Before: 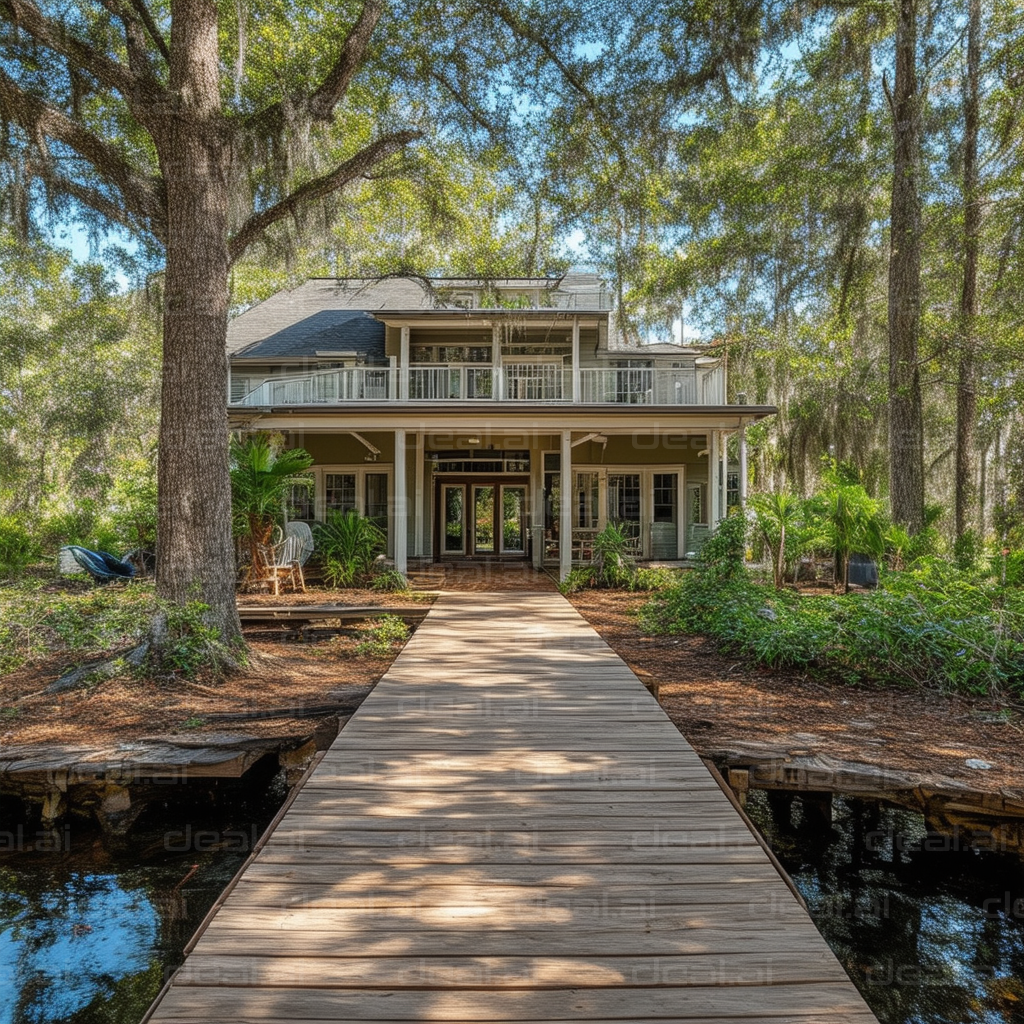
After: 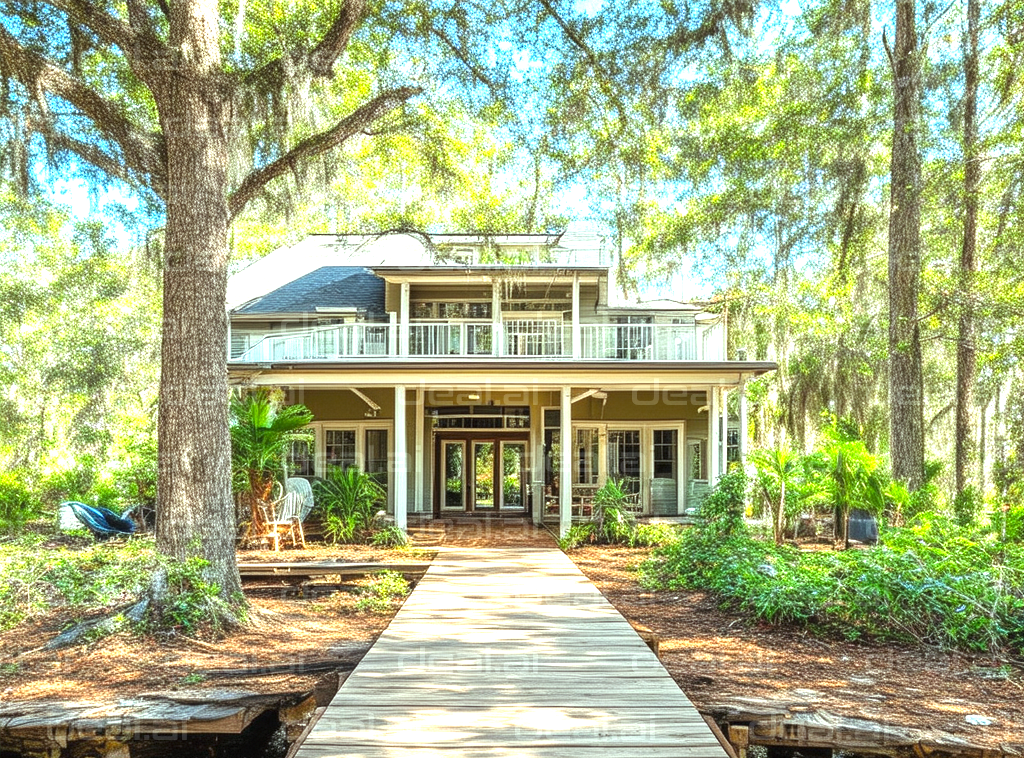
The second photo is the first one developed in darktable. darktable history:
exposure: black level correction 0, exposure 1.5 EV, compensate highlight preservation false
color balance rgb: highlights gain › luminance 19.913%, highlights gain › chroma 2.723%, highlights gain › hue 171.99°, linear chroma grading › global chroma 9.83%, perceptual saturation grading › global saturation 0.09%
crop: top 4.313%, bottom 21.591%
